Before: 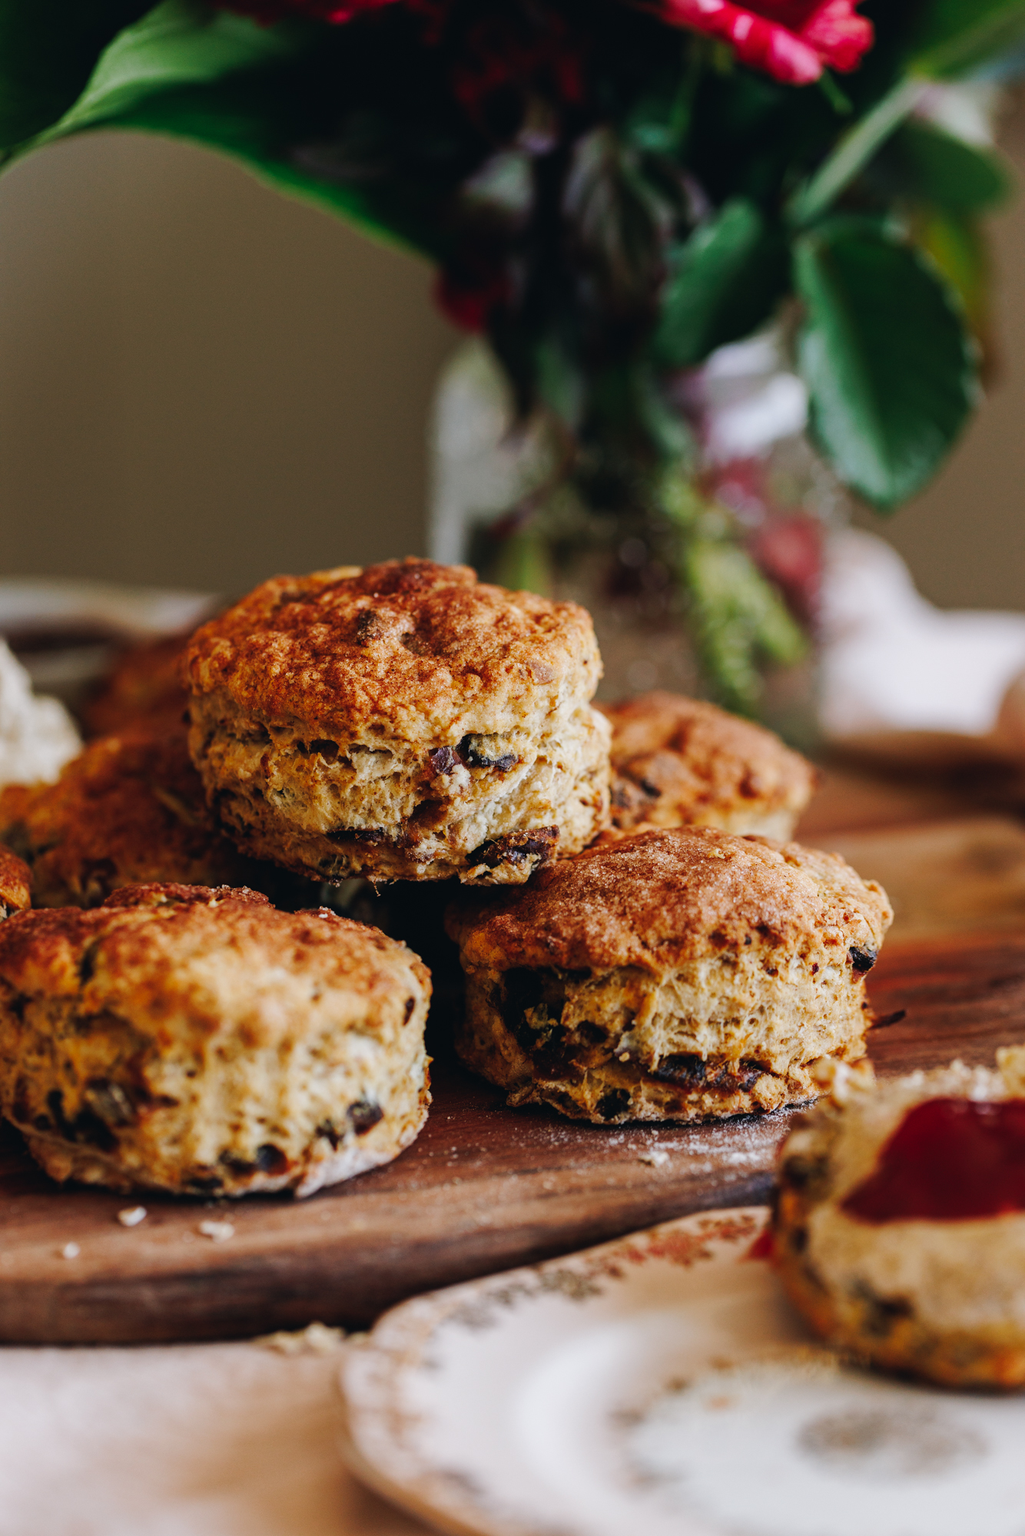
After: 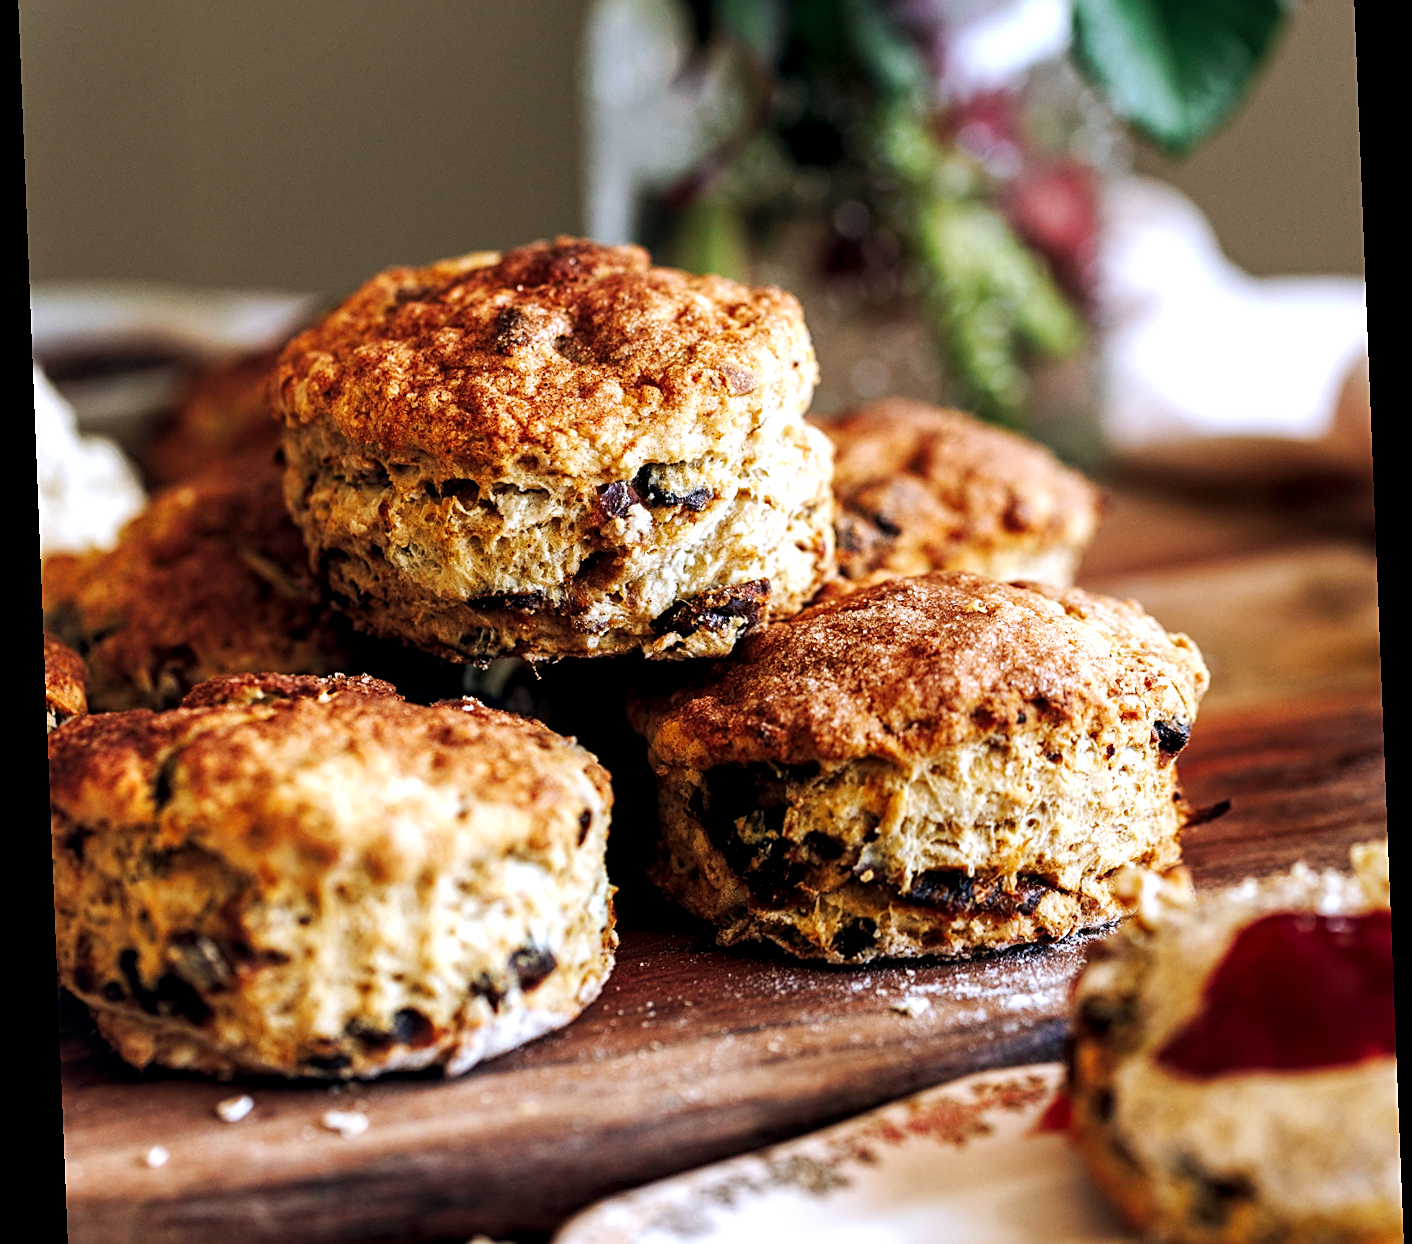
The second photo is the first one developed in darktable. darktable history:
white balance: red 0.954, blue 1.079
local contrast: highlights 123%, shadows 126%, detail 140%, midtone range 0.254
exposure: black level correction 0.001, exposure 0.5 EV, compensate exposure bias true, compensate highlight preservation false
crop and rotate: top 25.357%, bottom 13.942%
sharpen: on, module defaults
rotate and perspective: rotation -2.29°, automatic cropping off
